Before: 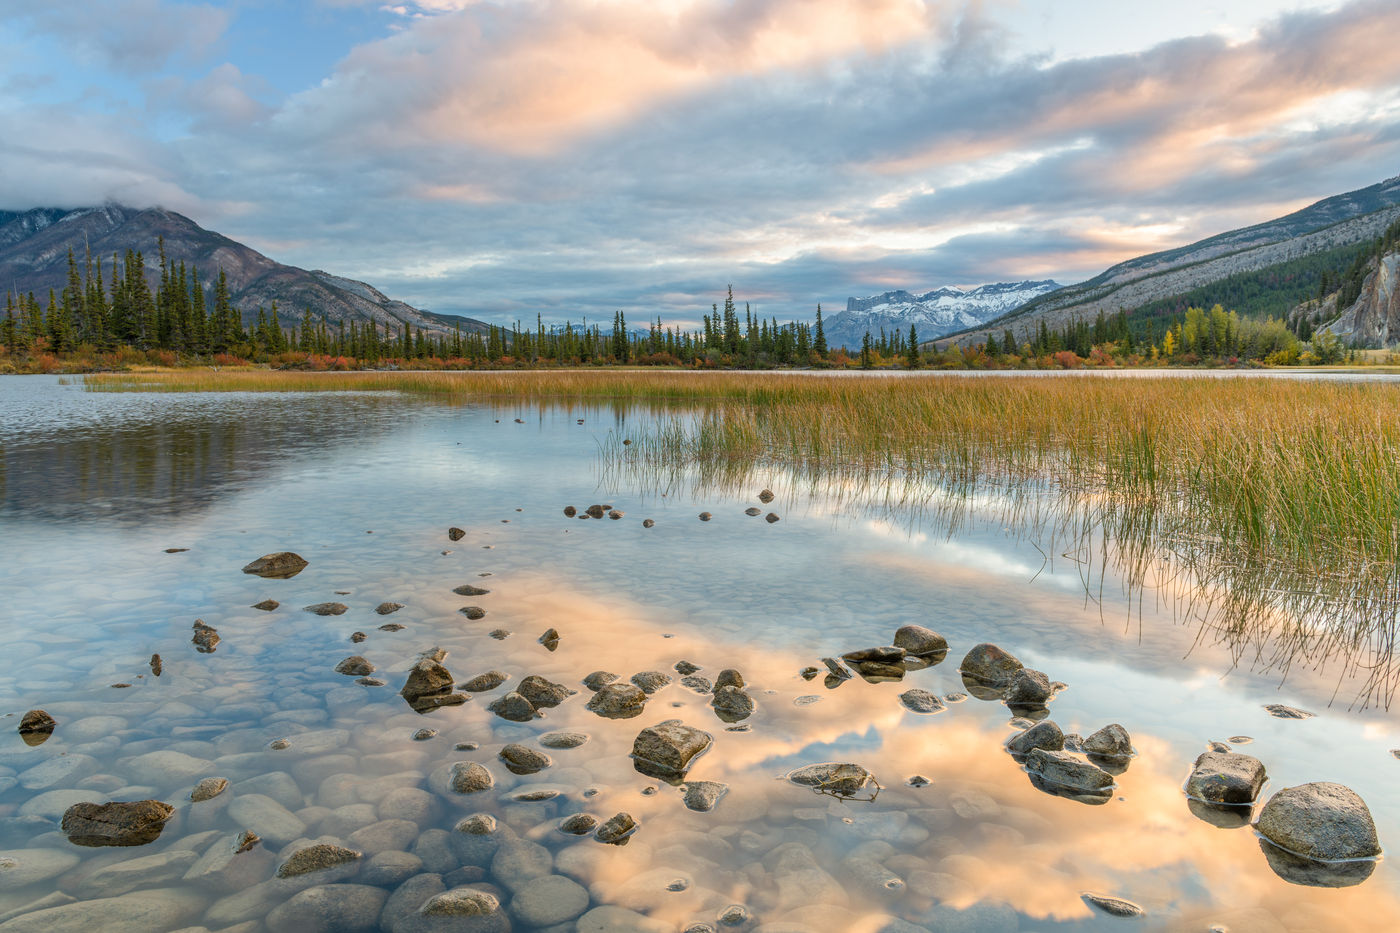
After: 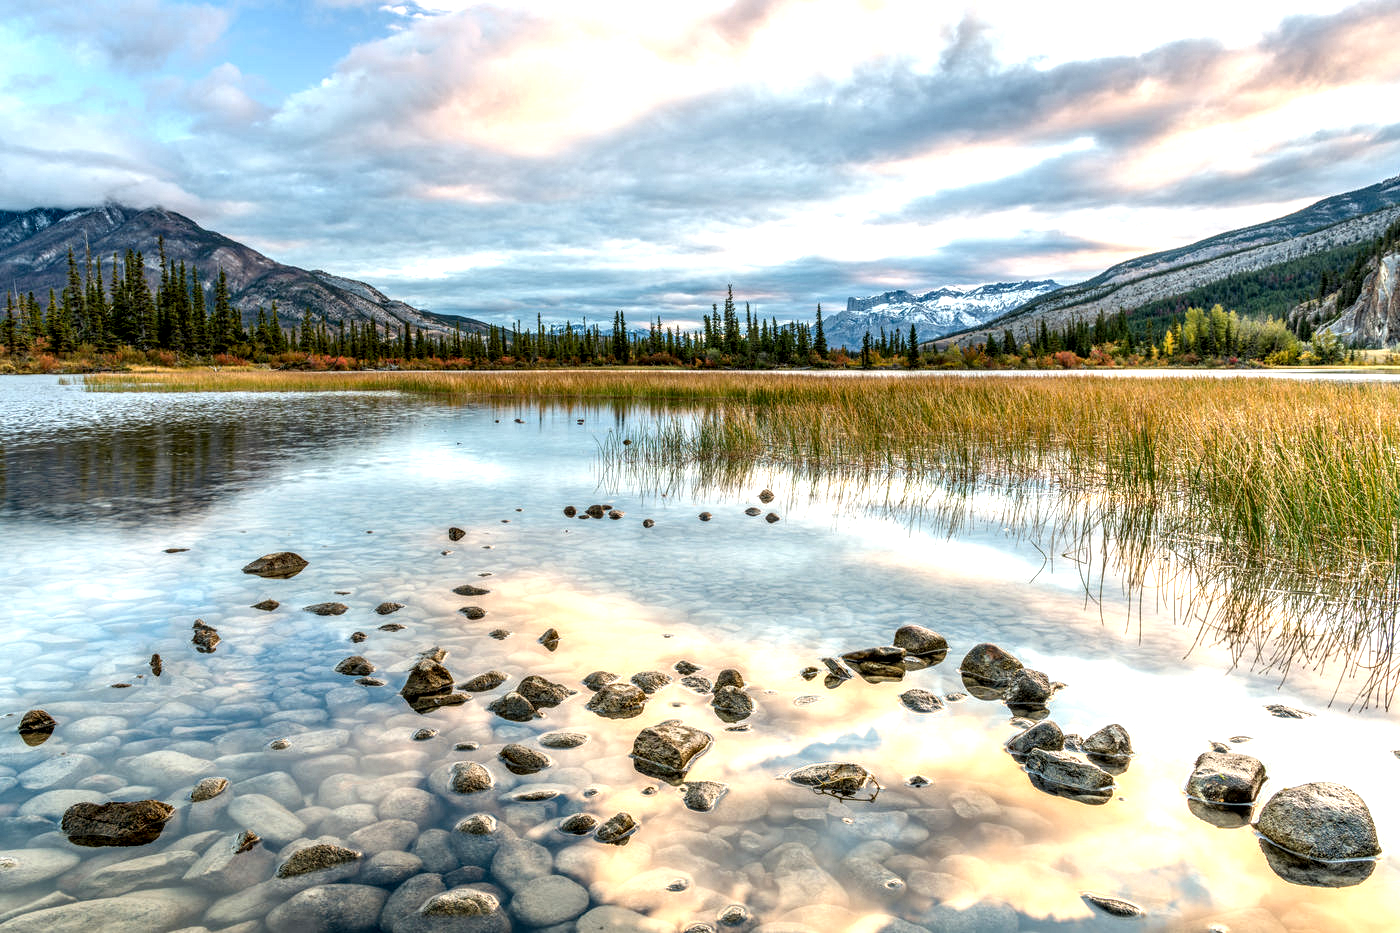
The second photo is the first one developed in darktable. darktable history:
local contrast: highlights 18%, detail 188%
exposure: black level correction 0, exposure 0.702 EV, compensate exposure bias true, compensate highlight preservation false
